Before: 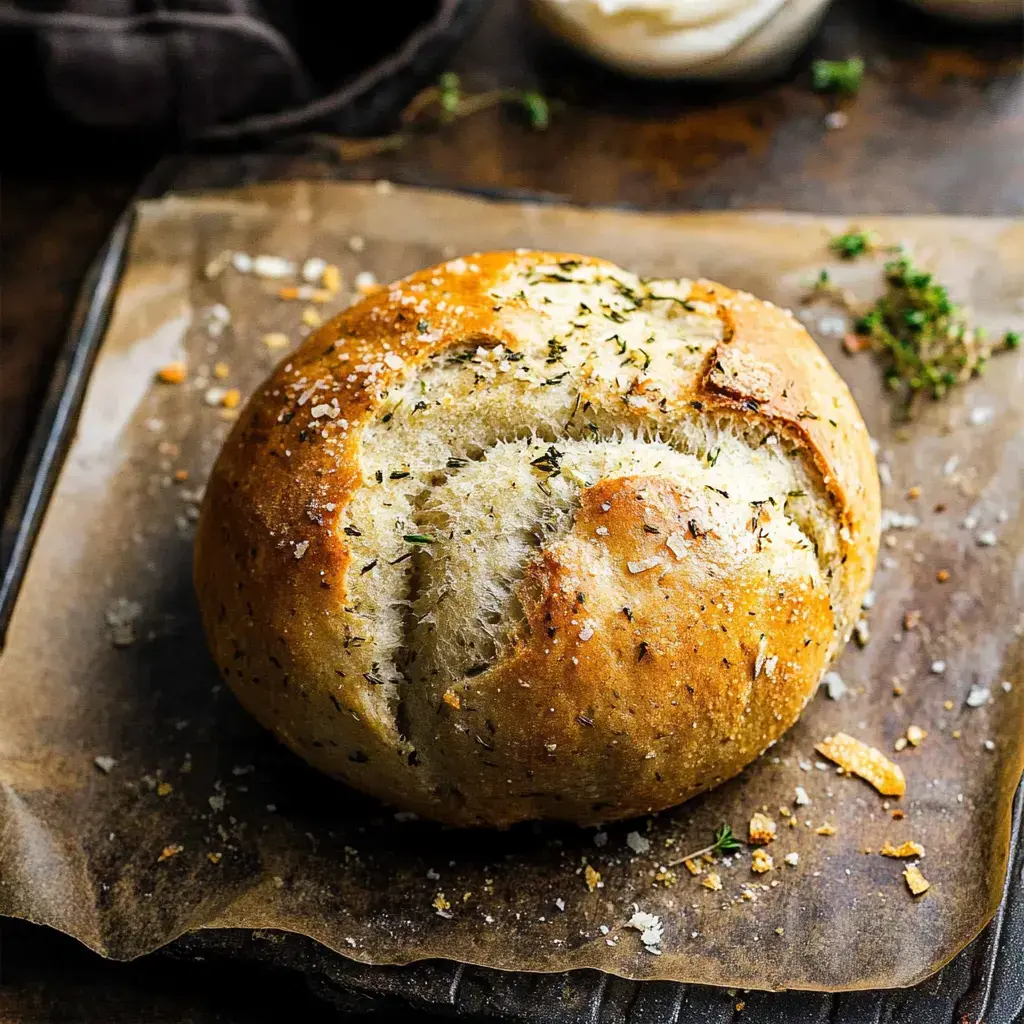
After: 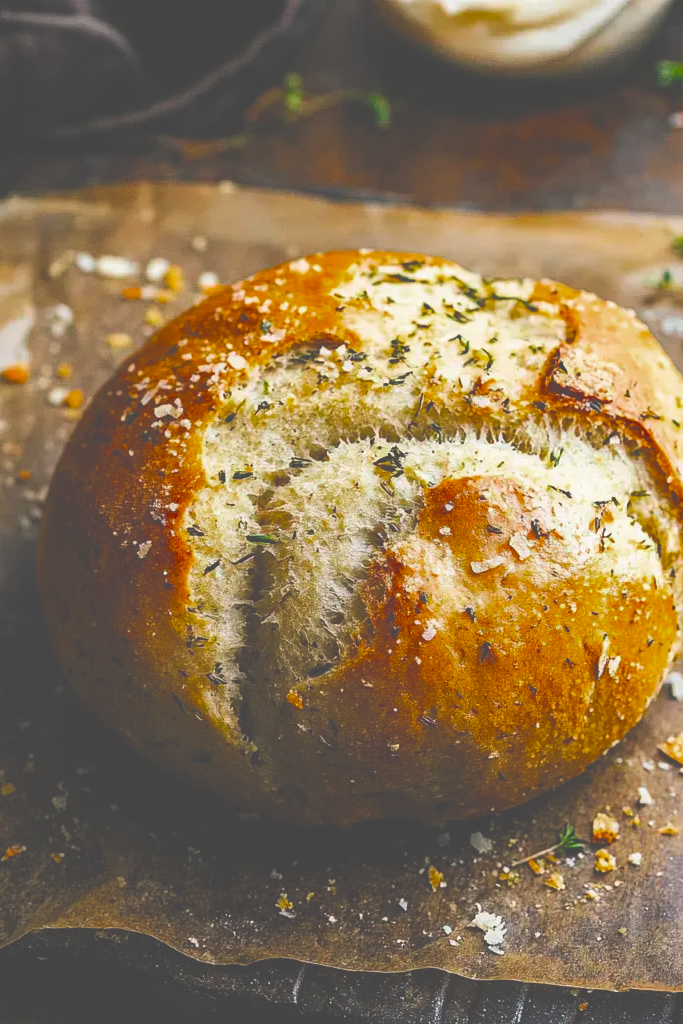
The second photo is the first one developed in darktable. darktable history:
exposure: black level correction -0.063, exposure -0.049 EV, compensate exposure bias true, compensate highlight preservation false
crop: left 15.407%, right 17.835%
color balance rgb: perceptual saturation grading › global saturation 30.906%, saturation formula JzAzBz (2021)
